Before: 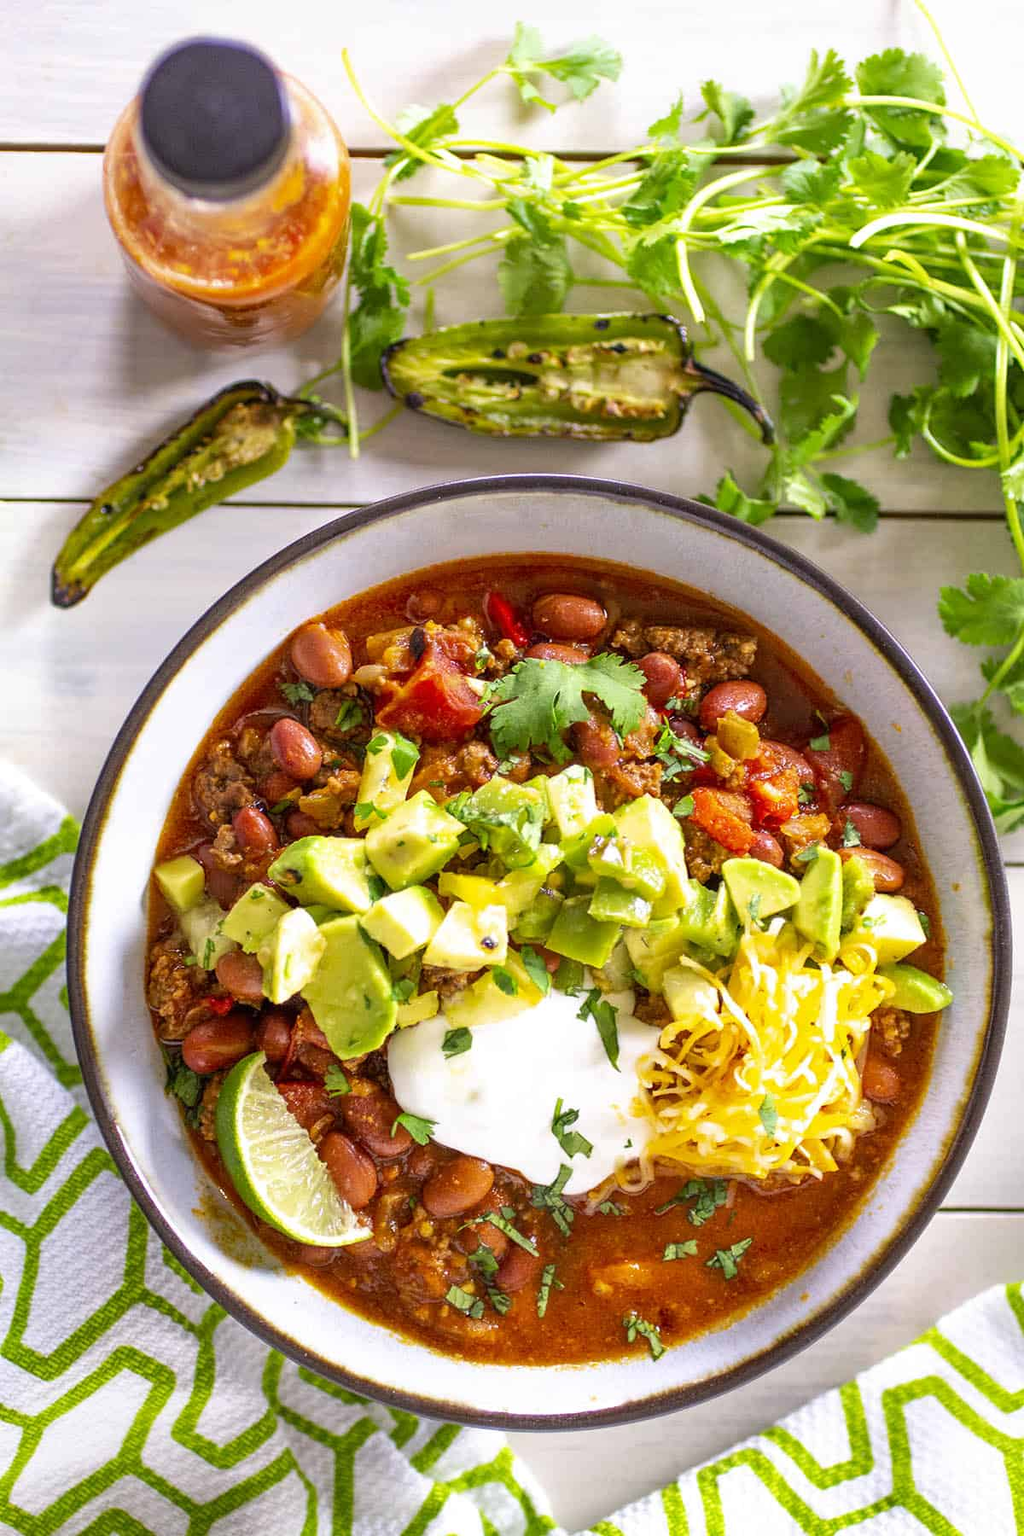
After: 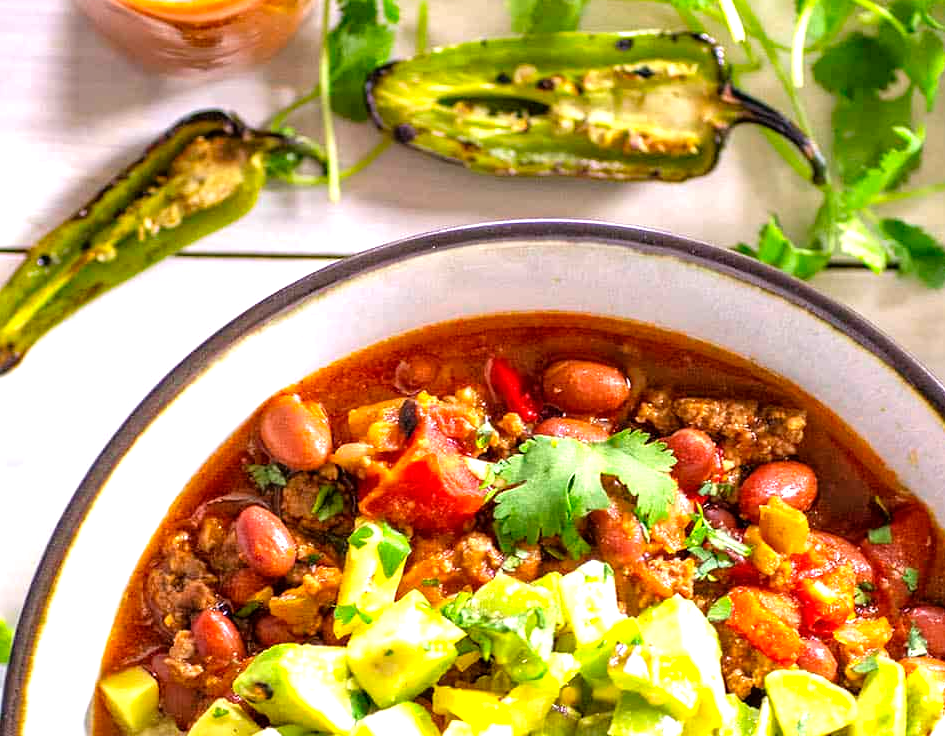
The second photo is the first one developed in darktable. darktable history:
crop: left 6.773%, top 18.718%, right 14.466%, bottom 40.344%
tone equalizer: -8 EV -0.737 EV, -7 EV -0.73 EV, -6 EV -0.627 EV, -5 EV -0.39 EV, -3 EV 0.376 EV, -2 EV 0.6 EV, -1 EV 0.701 EV, +0 EV 0.74 EV
